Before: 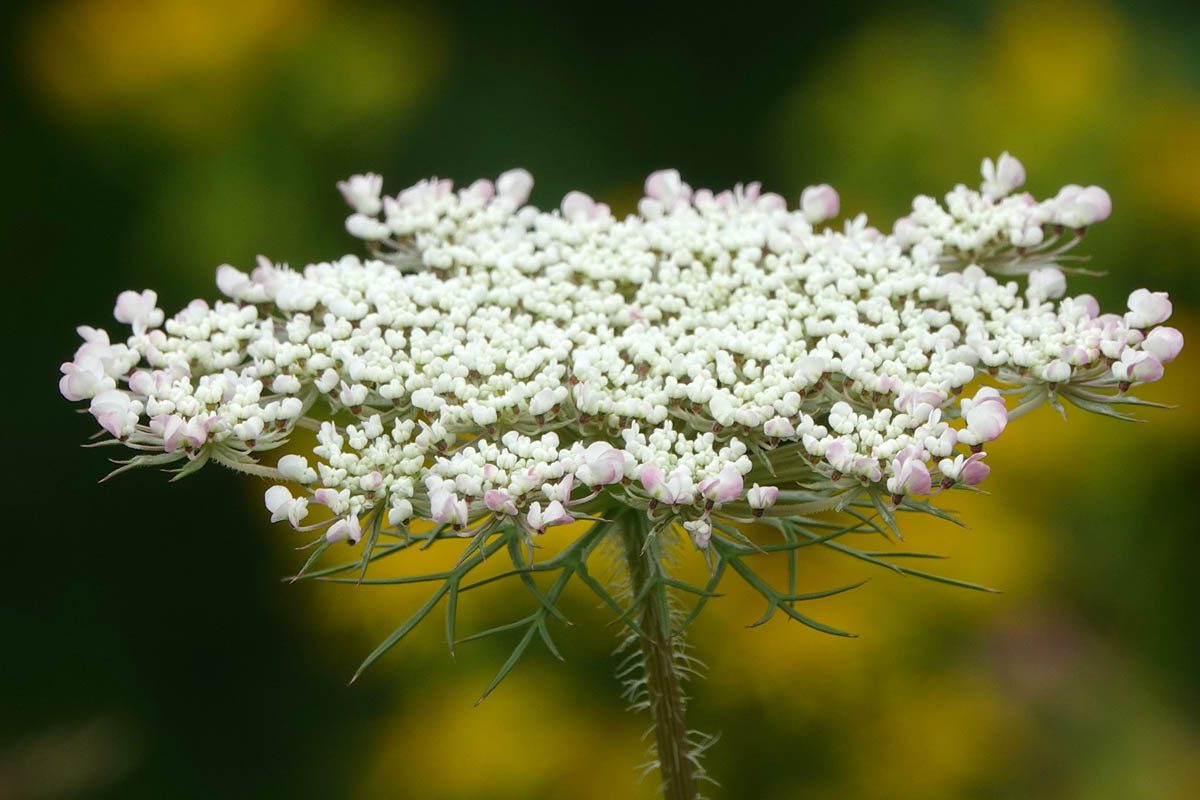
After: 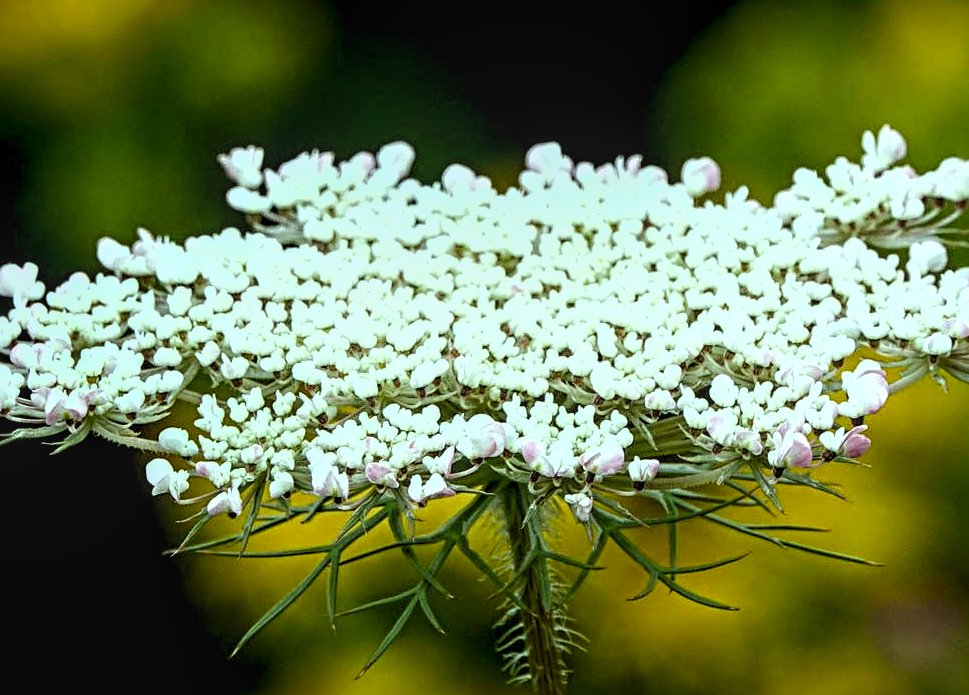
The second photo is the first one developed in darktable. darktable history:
shadows and highlights: shadows -39.89, highlights 63.37, soften with gaussian
crop: left 9.923%, top 3.471%, right 9.285%, bottom 9.548%
exposure: black level correction 0.01, exposure 0.017 EV, compensate exposure bias true, compensate highlight preservation false
sharpen: radius 4.857
local contrast: on, module defaults
color balance rgb: shadows lift › chroma 2.017%, shadows lift › hue 215.8°, highlights gain › luminance 15.29%, highlights gain › chroma 3.903%, highlights gain › hue 206.3°, perceptual saturation grading › global saturation -2.181%, perceptual saturation grading › highlights -7.356%, perceptual saturation grading › mid-tones 7.949%, perceptual saturation grading › shadows 4.567%, global vibrance 20%
levels: levels [0.062, 0.494, 0.925]
